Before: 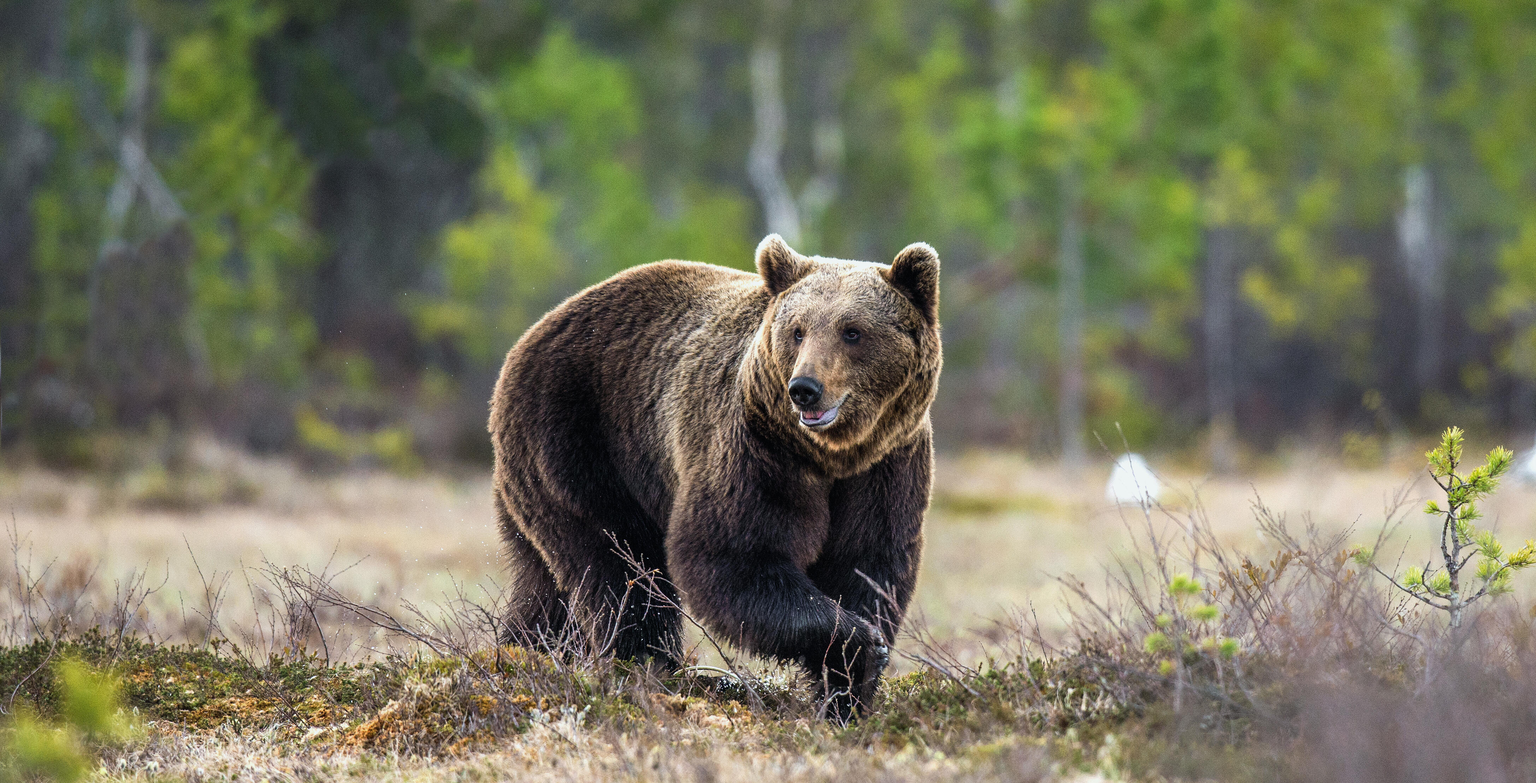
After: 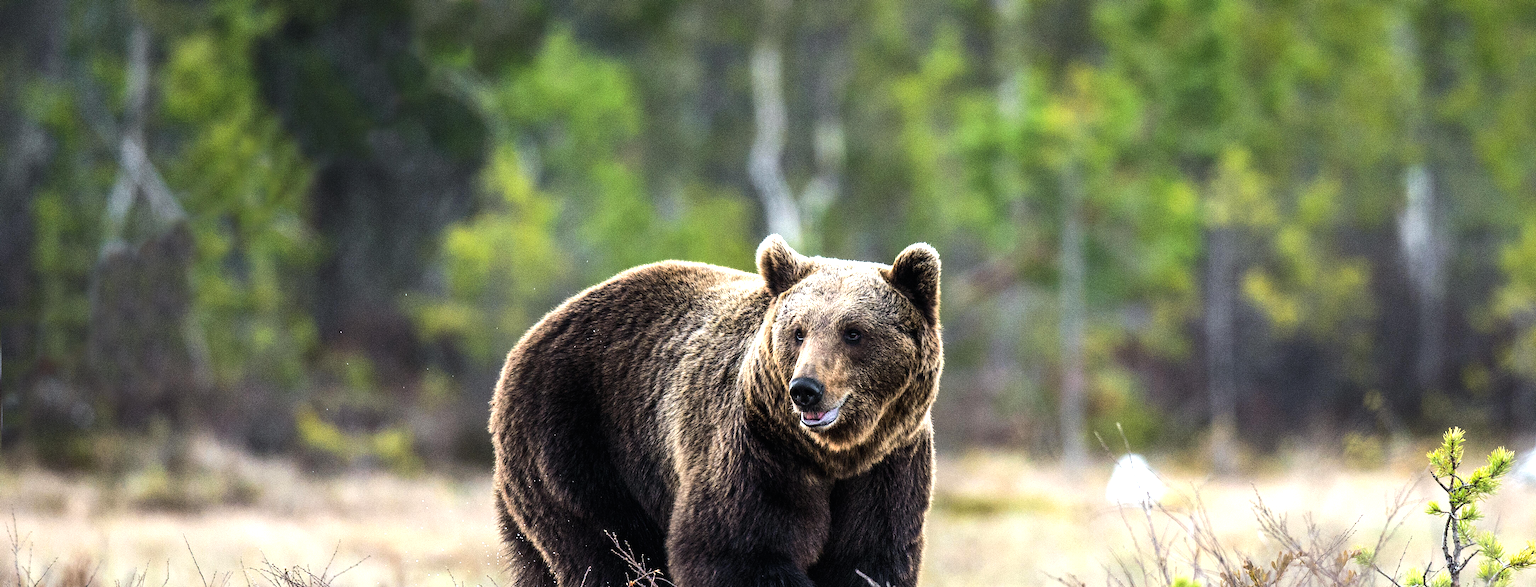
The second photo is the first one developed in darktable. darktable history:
tone equalizer: -8 EV -0.75 EV, -7 EV -0.7 EV, -6 EV -0.6 EV, -5 EV -0.4 EV, -3 EV 0.4 EV, -2 EV 0.6 EV, -1 EV 0.7 EV, +0 EV 0.75 EV, edges refinement/feathering 500, mask exposure compensation -1.57 EV, preserve details no
crop: bottom 24.967%
exposure: compensate highlight preservation false
